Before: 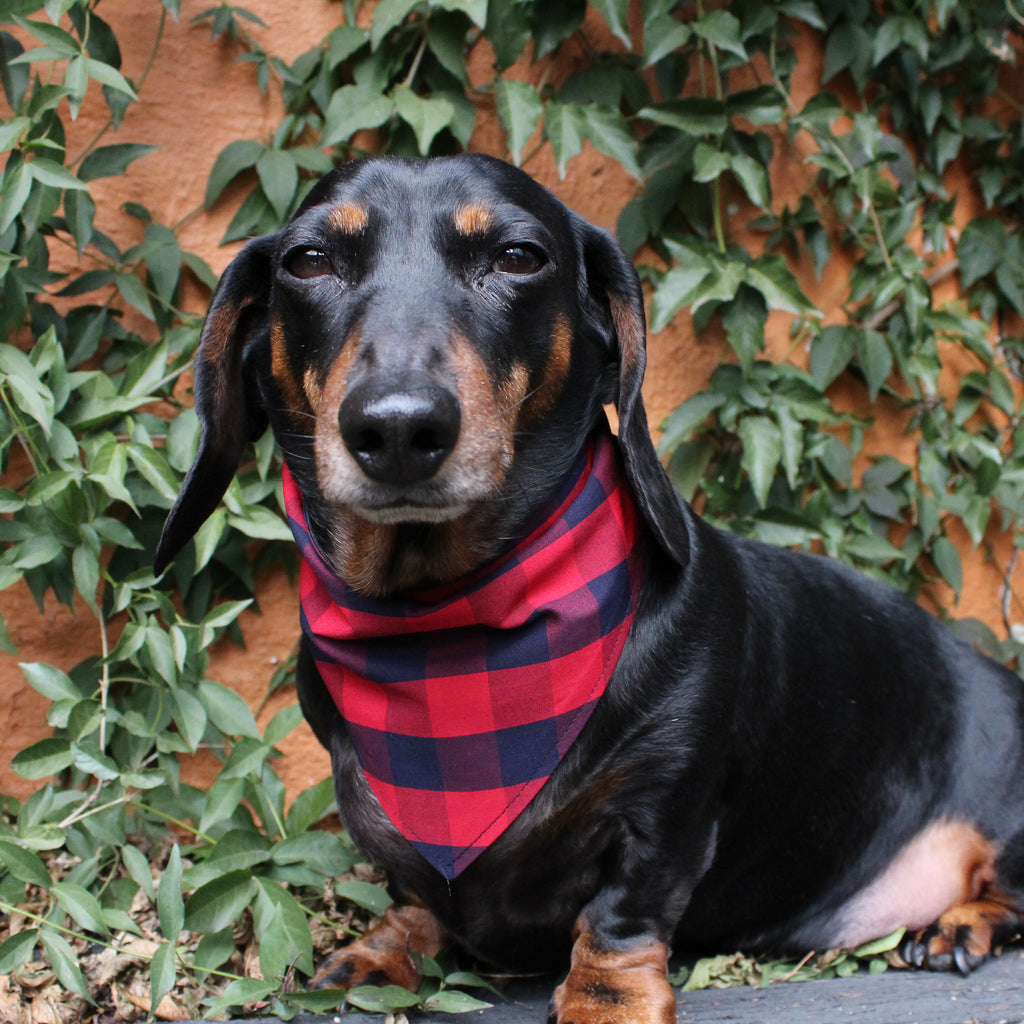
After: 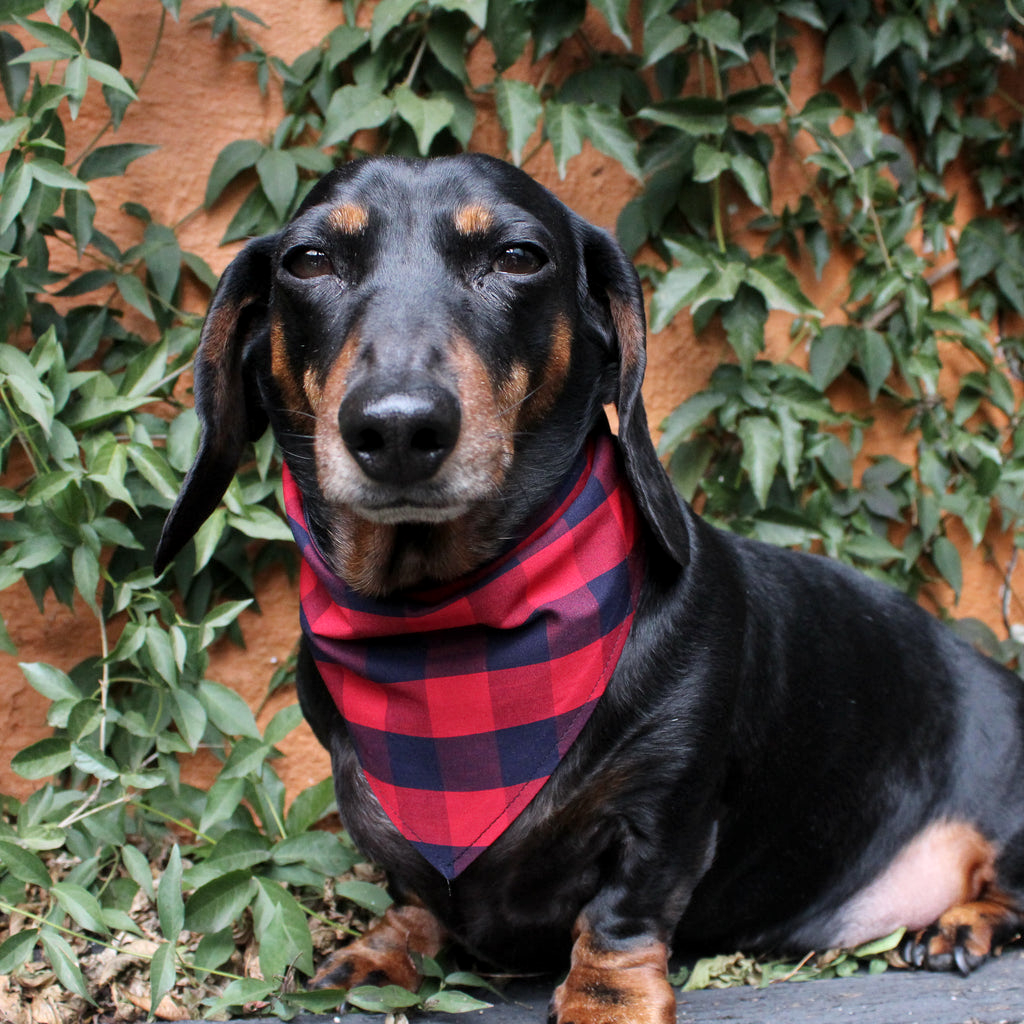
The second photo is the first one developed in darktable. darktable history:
local contrast: highlights 107%, shadows 99%, detail 119%, midtone range 0.2
